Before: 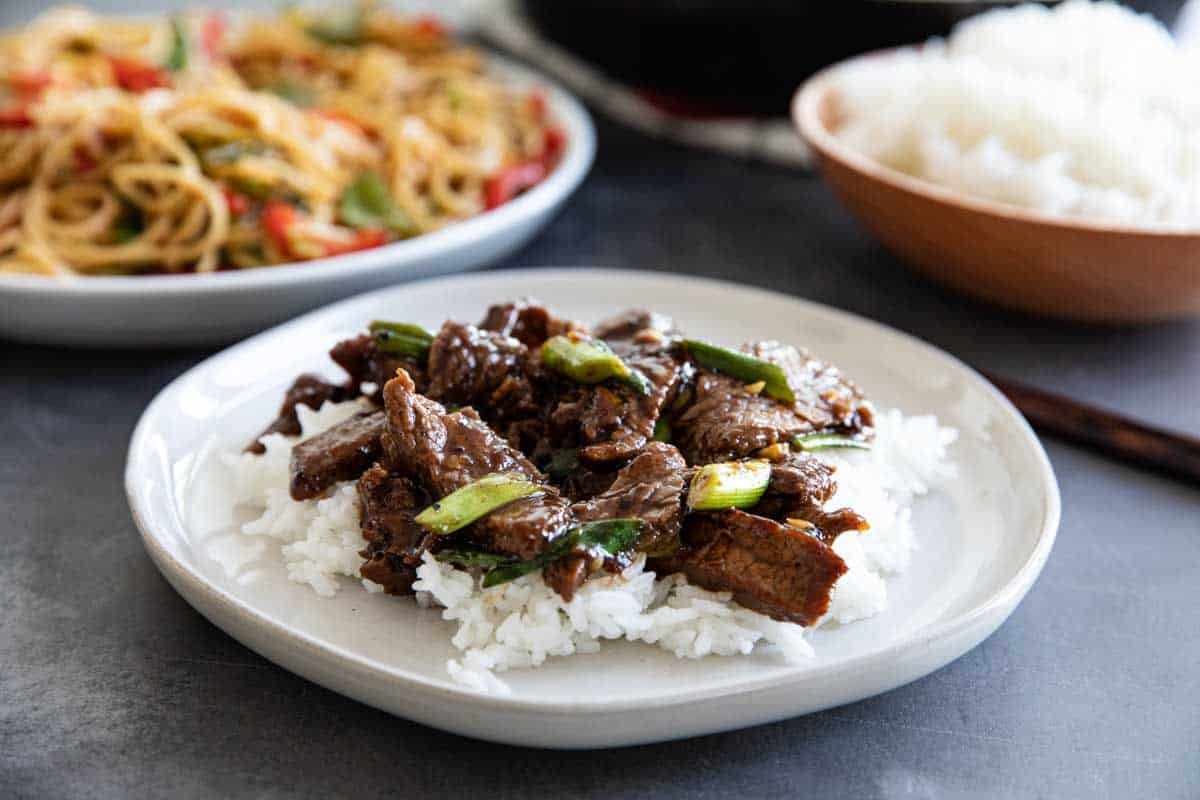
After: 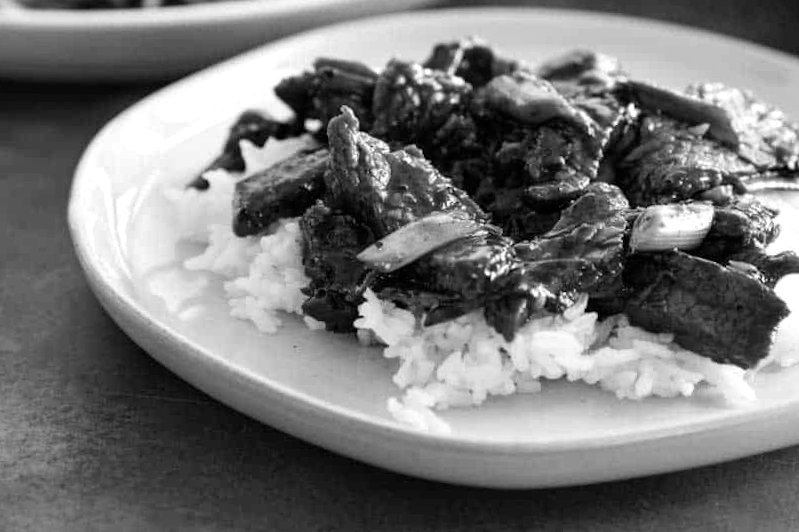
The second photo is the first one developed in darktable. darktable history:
crop and rotate: angle -0.728°, left 3.849%, top 32.204%, right 28.285%
color calibration: output gray [0.21, 0.42, 0.37, 0], x 0.398, y 0.386, temperature 3629.91 K
